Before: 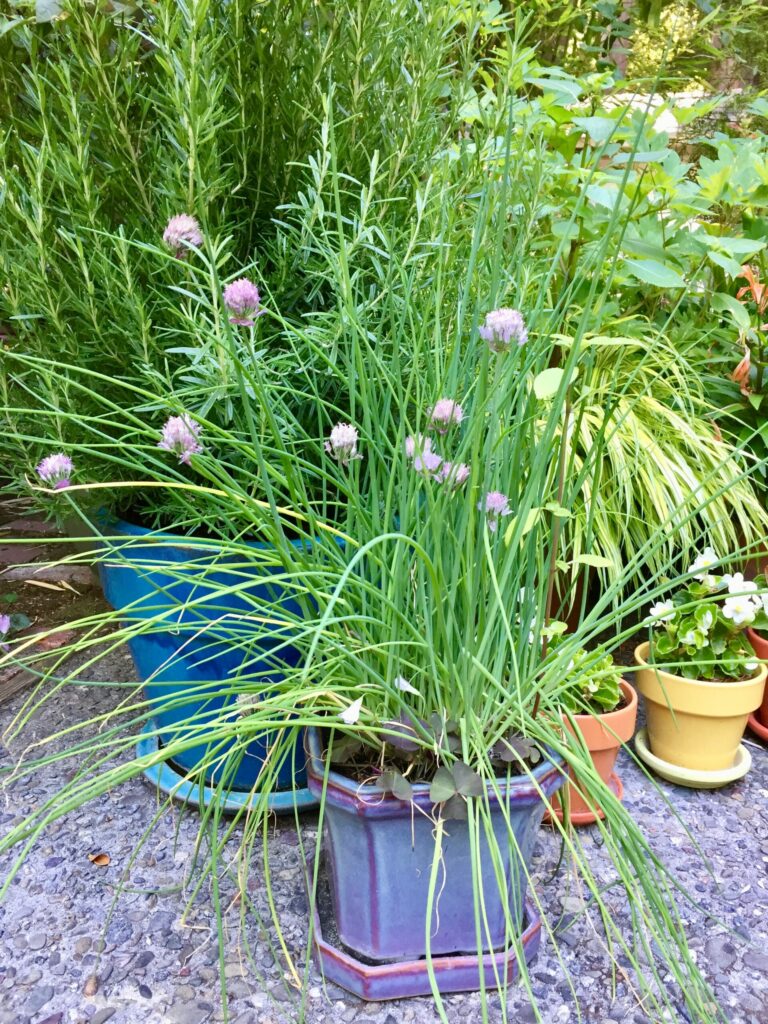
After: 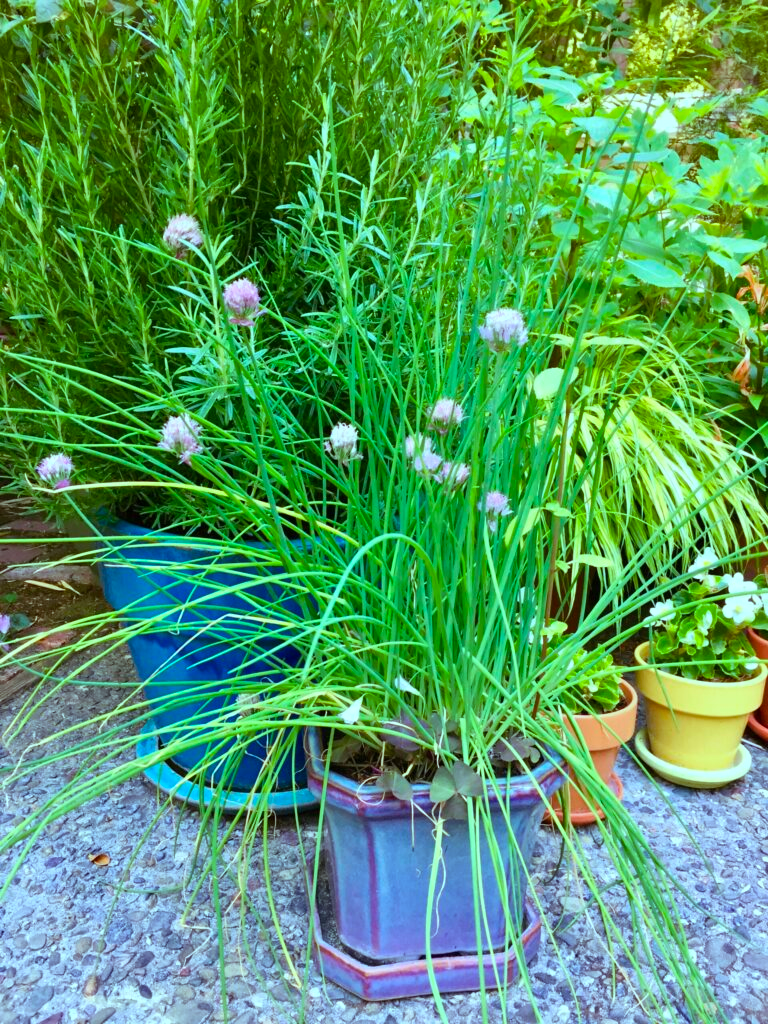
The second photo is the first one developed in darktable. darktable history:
color balance rgb: shadows lift › hue 87.19°, highlights gain › chroma 4.052%, highlights gain › hue 200.37°, perceptual saturation grading › global saturation 19.536%, global vibrance 20%
